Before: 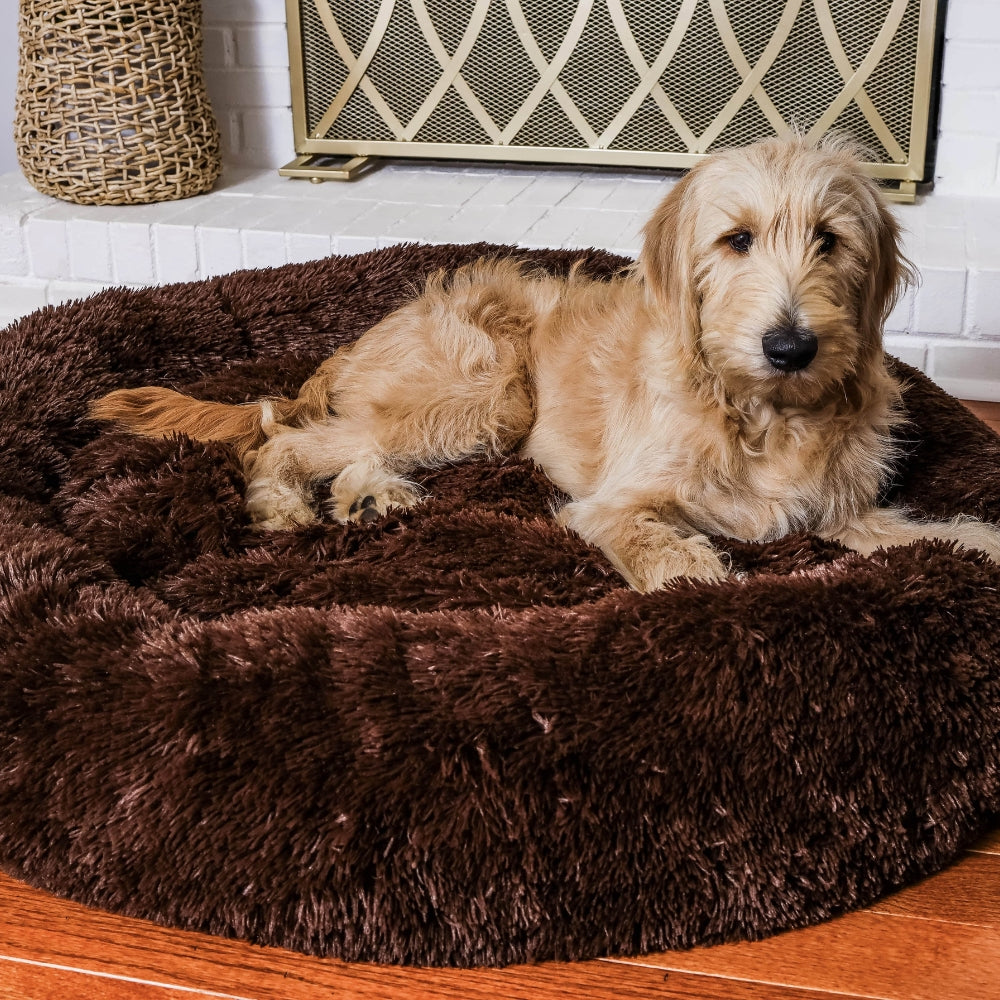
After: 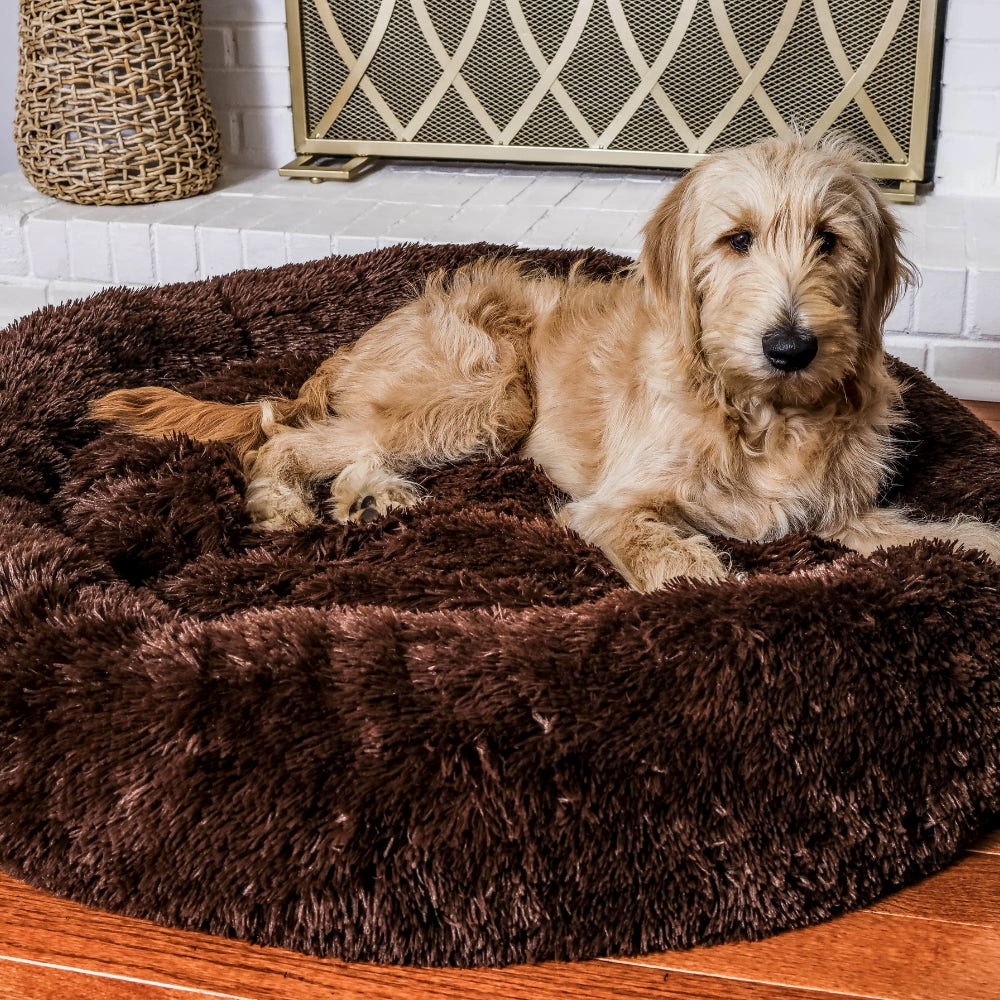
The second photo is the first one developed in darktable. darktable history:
local contrast: highlights 56%, shadows 52%, detail 130%, midtone range 0.452
